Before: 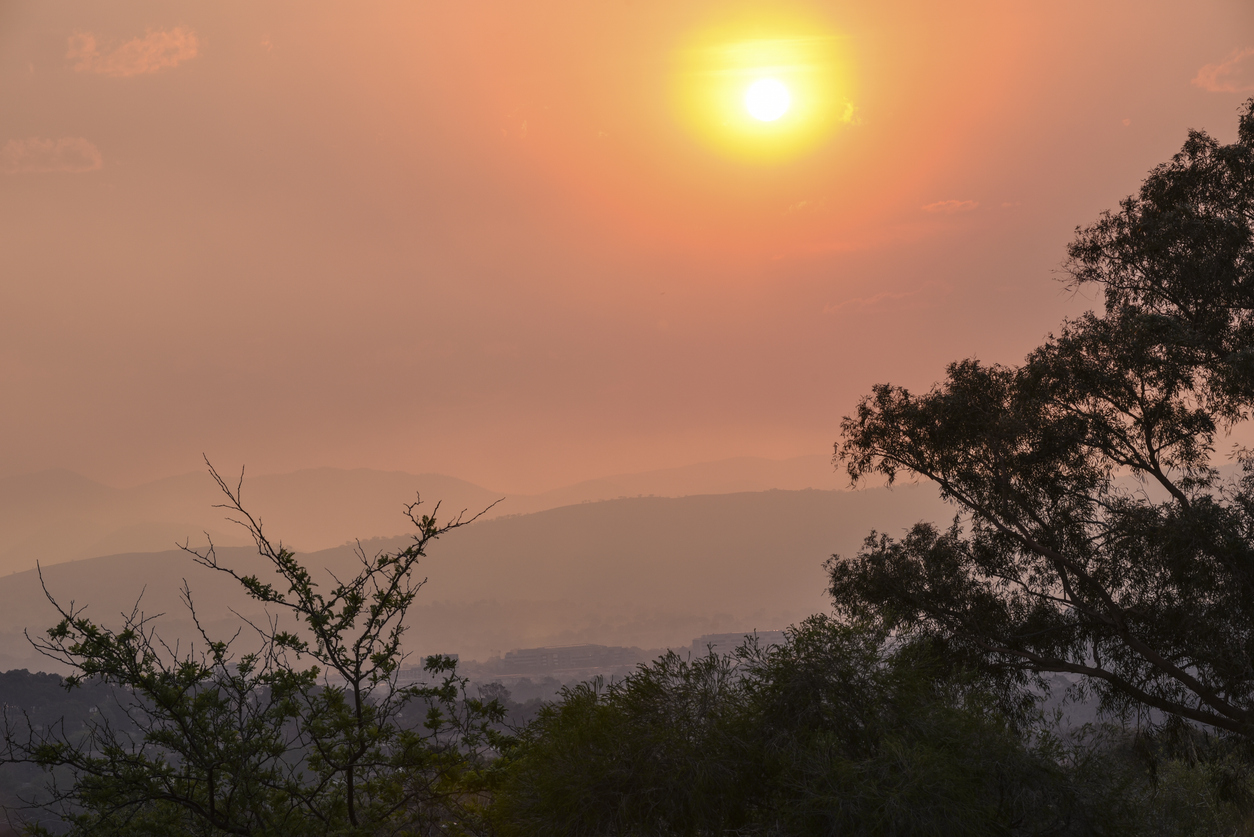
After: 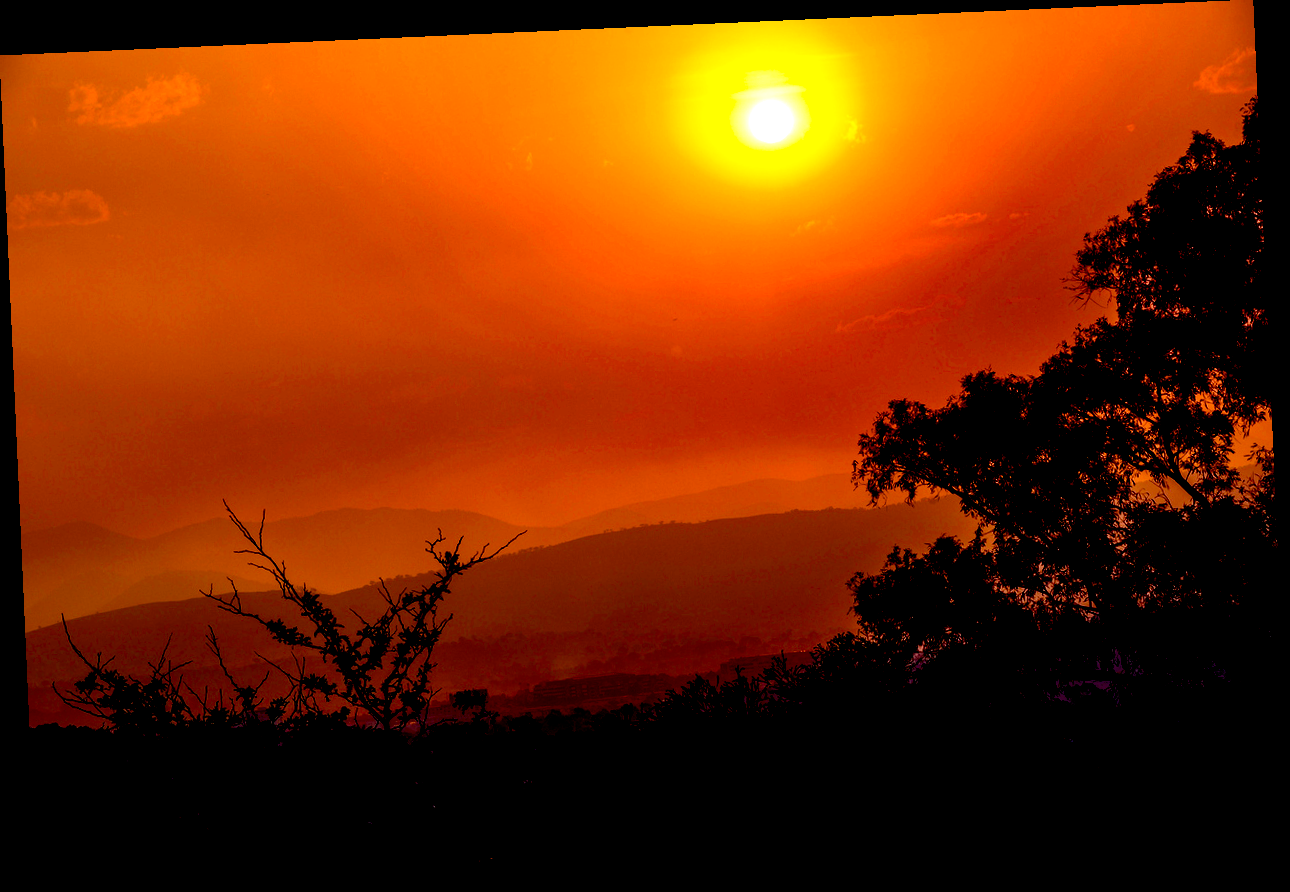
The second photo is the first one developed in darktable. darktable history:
contrast brightness saturation: contrast 0.24, brightness -0.24, saturation 0.14
exposure: black level correction 0.1, exposure -0.092 EV, compensate highlight preservation false
color balance rgb: linear chroma grading › shadows 10%, linear chroma grading › highlights 10%, linear chroma grading › global chroma 15%, linear chroma grading › mid-tones 15%, perceptual saturation grading › global saturation 40%, perceptual saturation grading › highlights -25%, perceptual saturation grading › mid-tones 35%, perceptual saturation grading › shadows 35%, perceptual brilliance grading › global brilliance 11.29%, global vibrance 11.29%
rotate and perspective: rotation -2.56°, automatic cropping off
